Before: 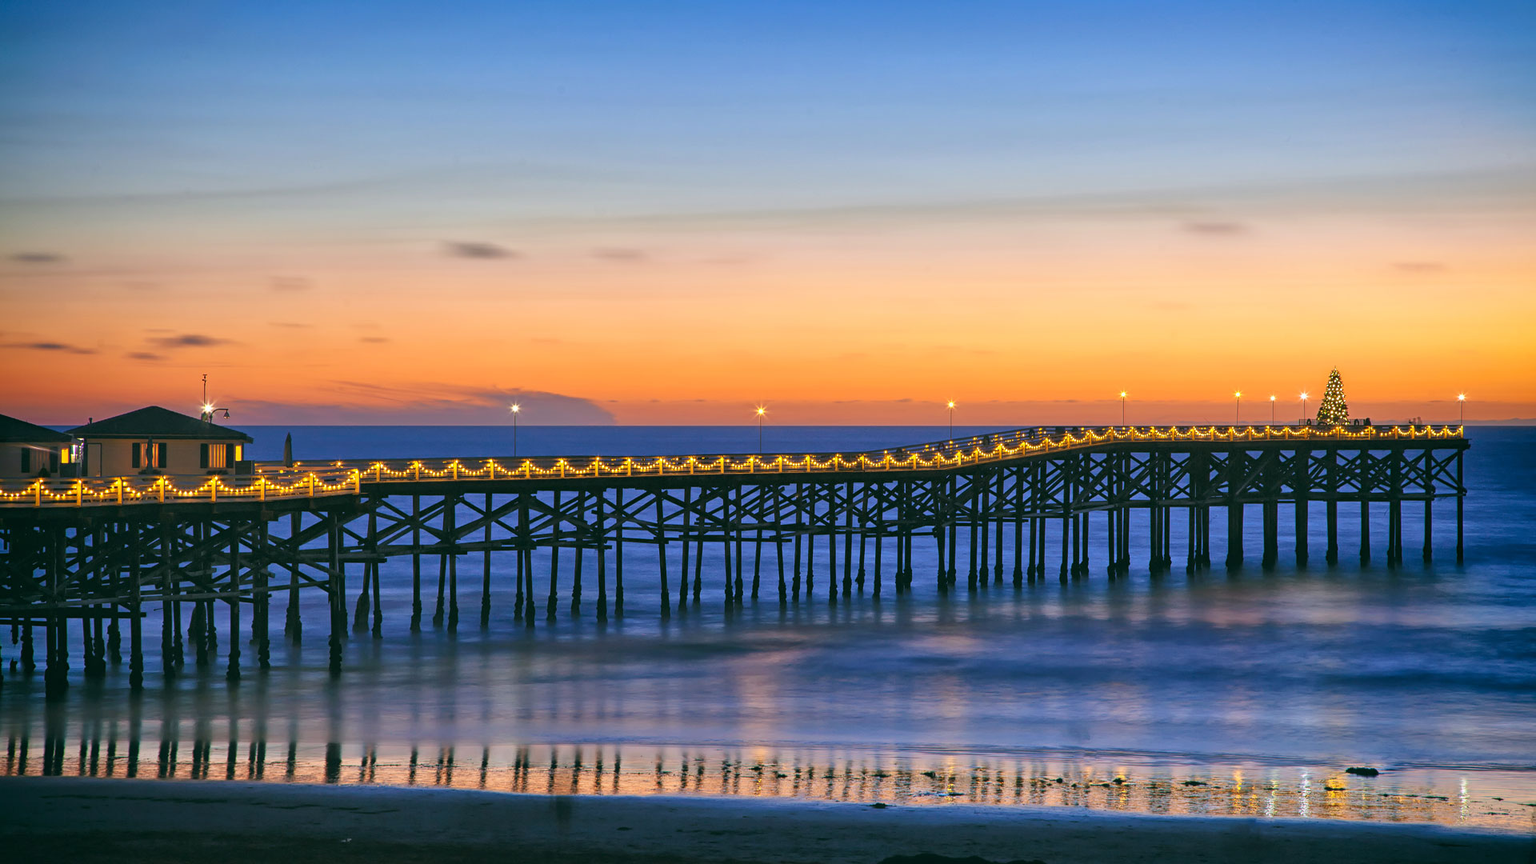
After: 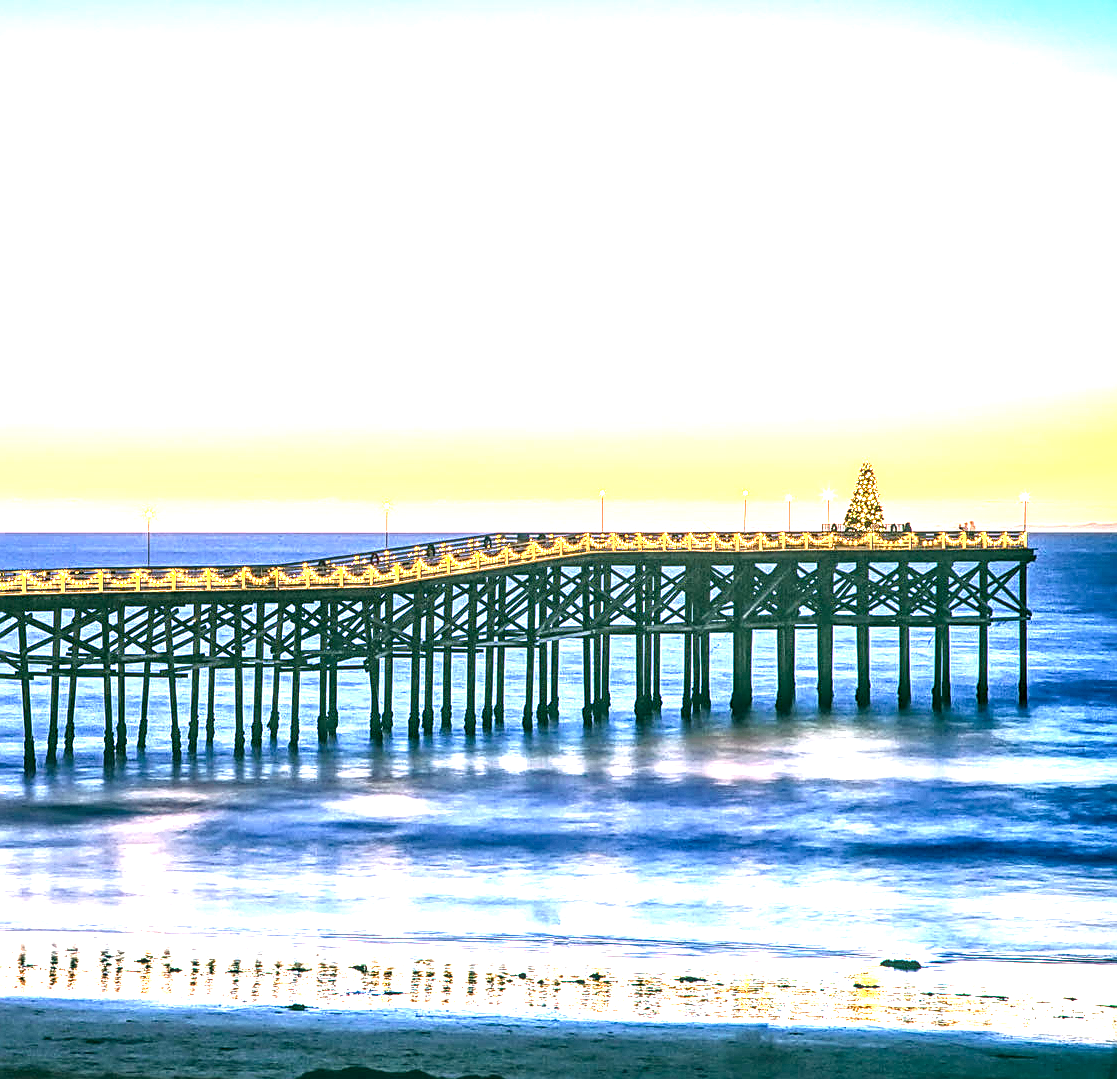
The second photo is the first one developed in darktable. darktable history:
local contrast: highlights 16%, detail 185%
exposure: exposure 2.021 EV, compensate highlight preservation false
crop: left 41.805%
sharpen: on, module defaults
contrast brightness saturation: contrast 0.058, brightness -0.012, saturation -0.236
color correction: highlights a* -2.68, highlights b* 2.46
color balance rgb: perceptual saturation grading › global saturation 20%, perceptual saturation grading › highlights -25.417%, perceptual saturation grading › shadows 49.889%, perceptual brilliance grading › global brilliance 15.705%, perceptual brilliance grading › shadows -34.481%, global vibrance 20.442%
